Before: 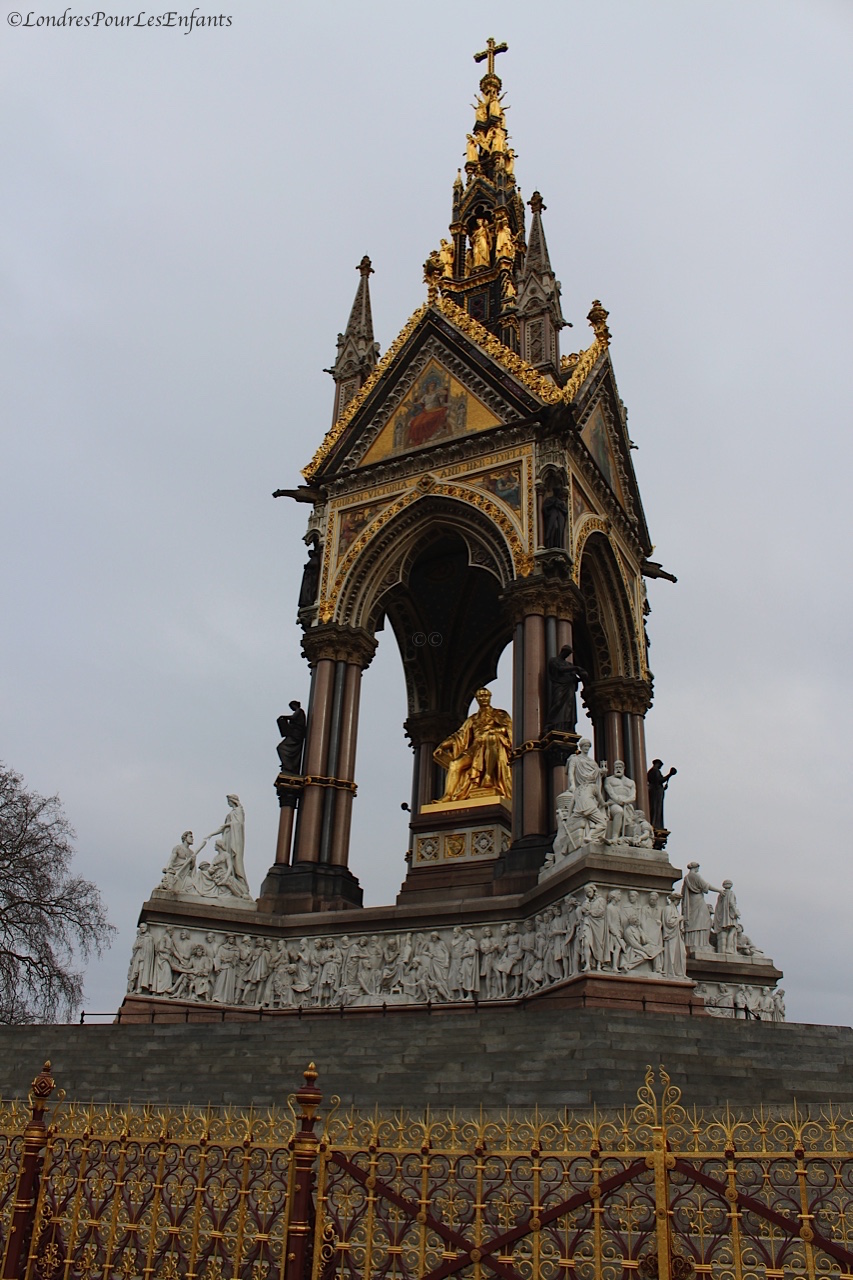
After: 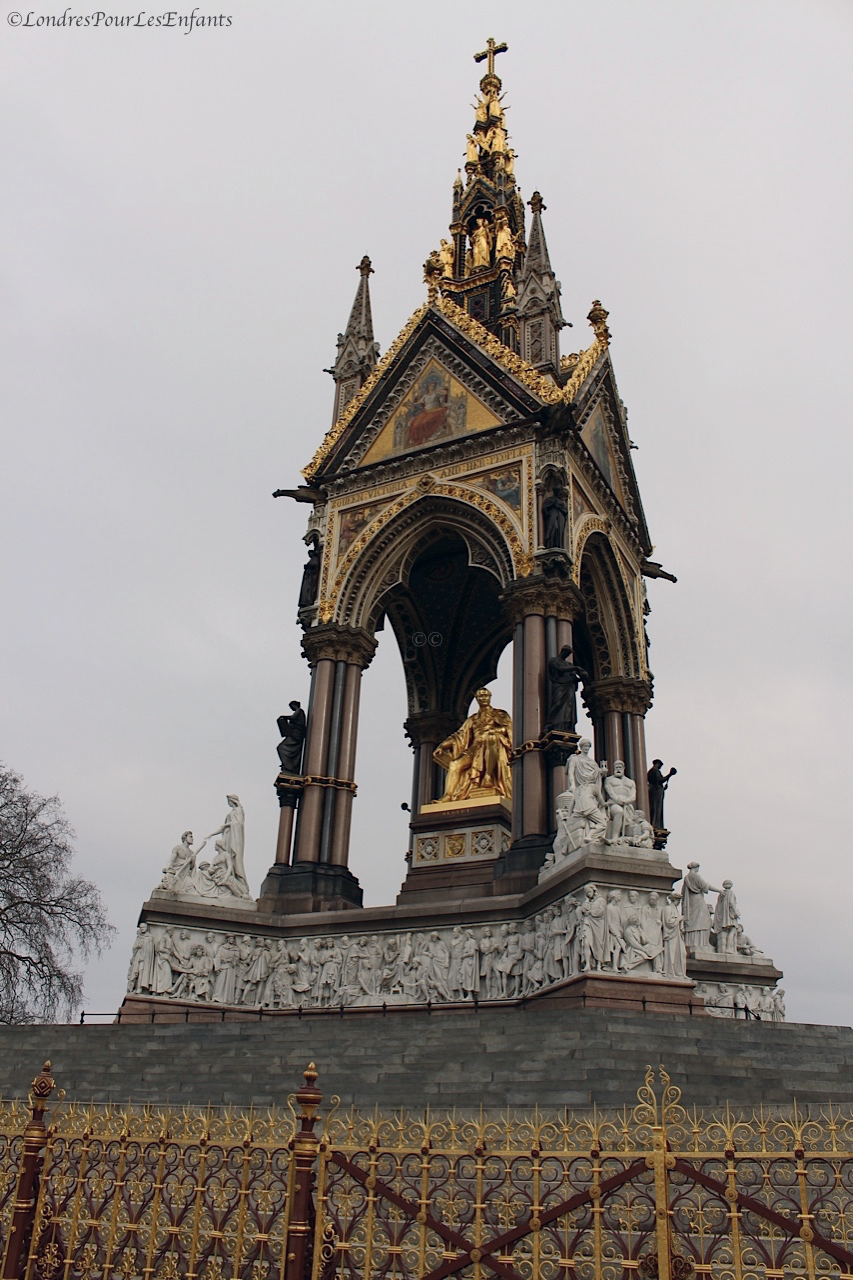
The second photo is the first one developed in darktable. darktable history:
color correction: highlights a* 2.75, highlights b* 5, shadows a* -2.04, shadows b* -4.84, saturation 0.8
bloom: size 9%, threshold 100%, strength 7%
